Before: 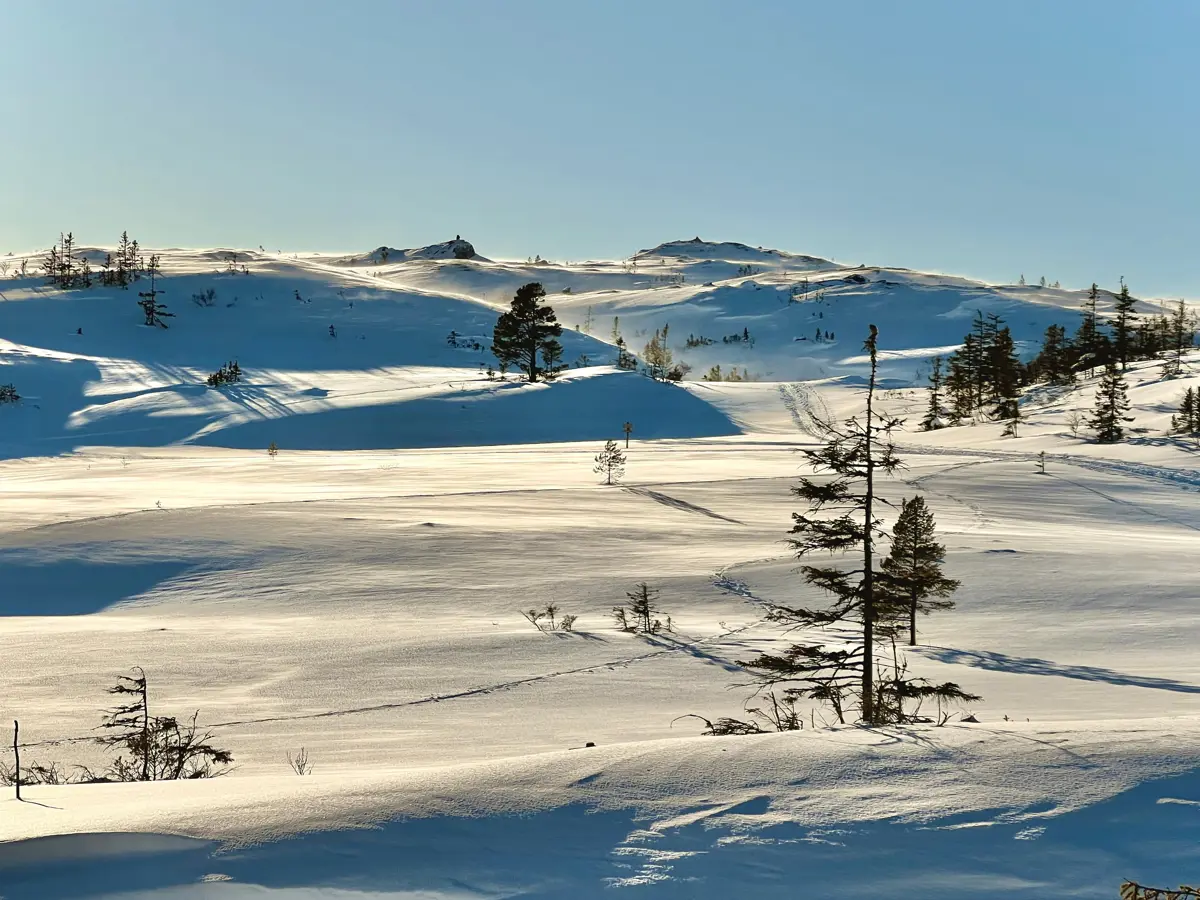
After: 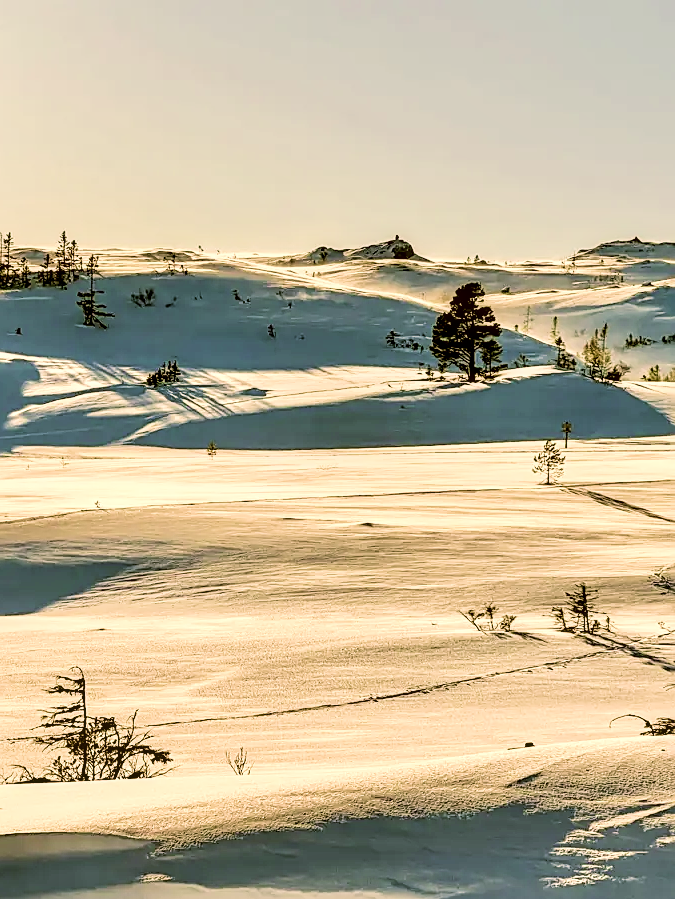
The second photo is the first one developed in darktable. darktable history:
velvia: on, module defaults
exposure: black level correction 0, exposure 0.7 EV, compensate exposure bias true, compensate highlight preservation false
crop: left 5.114%, right 38.589%
white balance: emerald 1
local contrast: detail 144%
sharpen: on, module defaults
filmic rgb: black relative exposure -5 EV, hardness 2.88, contrast 1.3, highlights saturation mix -30%
color correction: highlights a* 8.98, highlights b* 15.09, shadows a* -0.49, shadows b* 26.52
